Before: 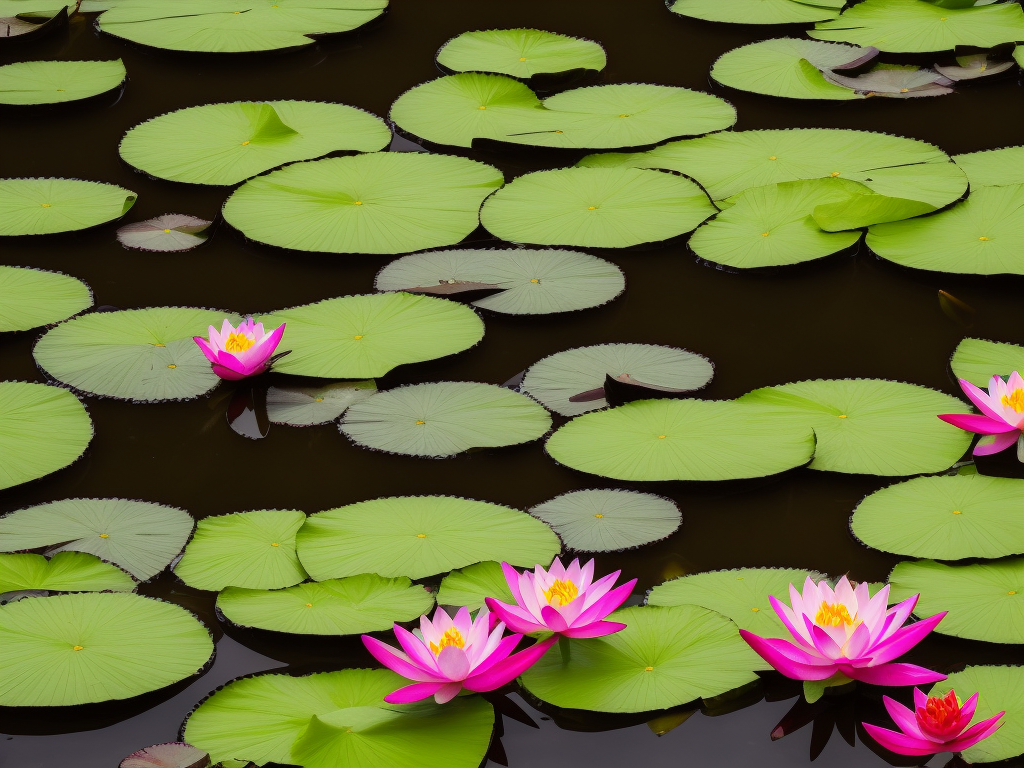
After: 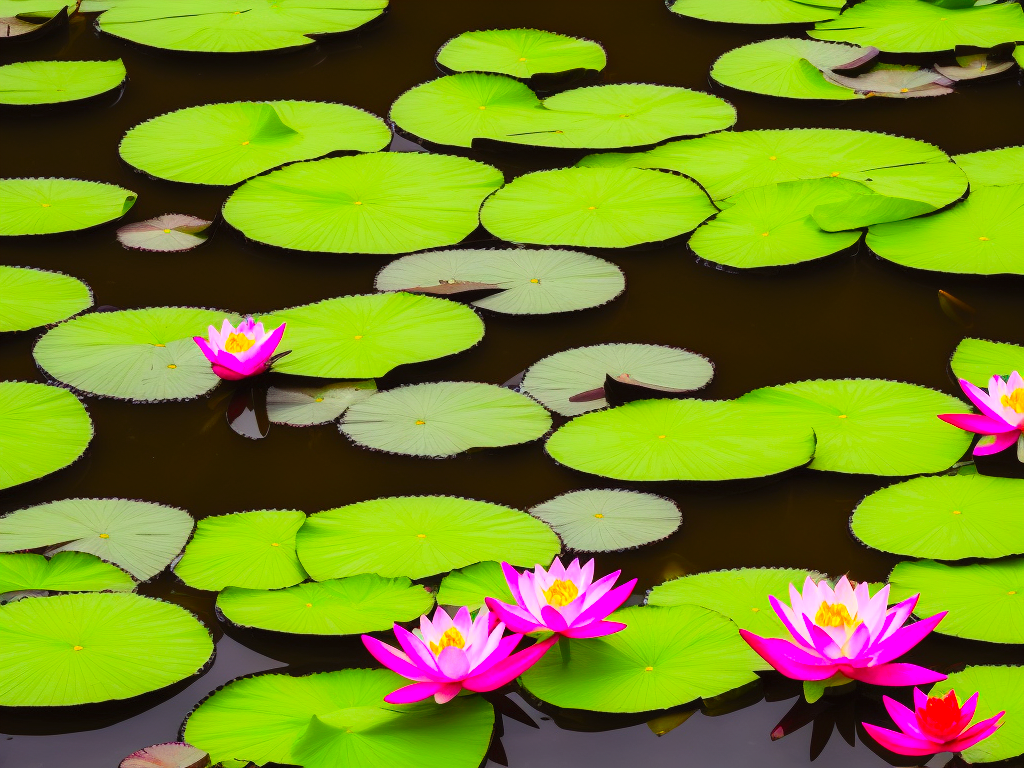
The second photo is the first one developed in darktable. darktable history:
tone equalizer: on, module defaults
contrast brightness saturation: contrast 0.2, brightness 0.2, saturation 0.8
